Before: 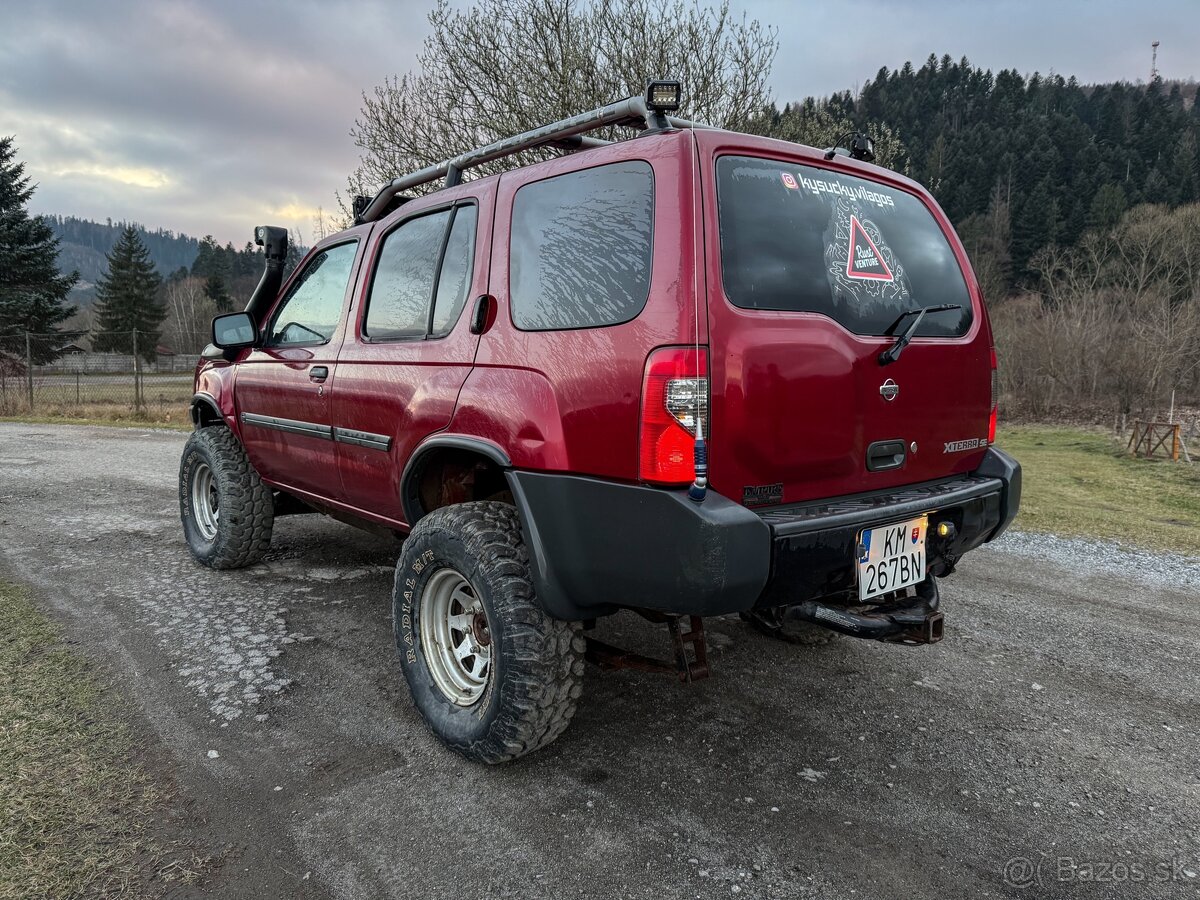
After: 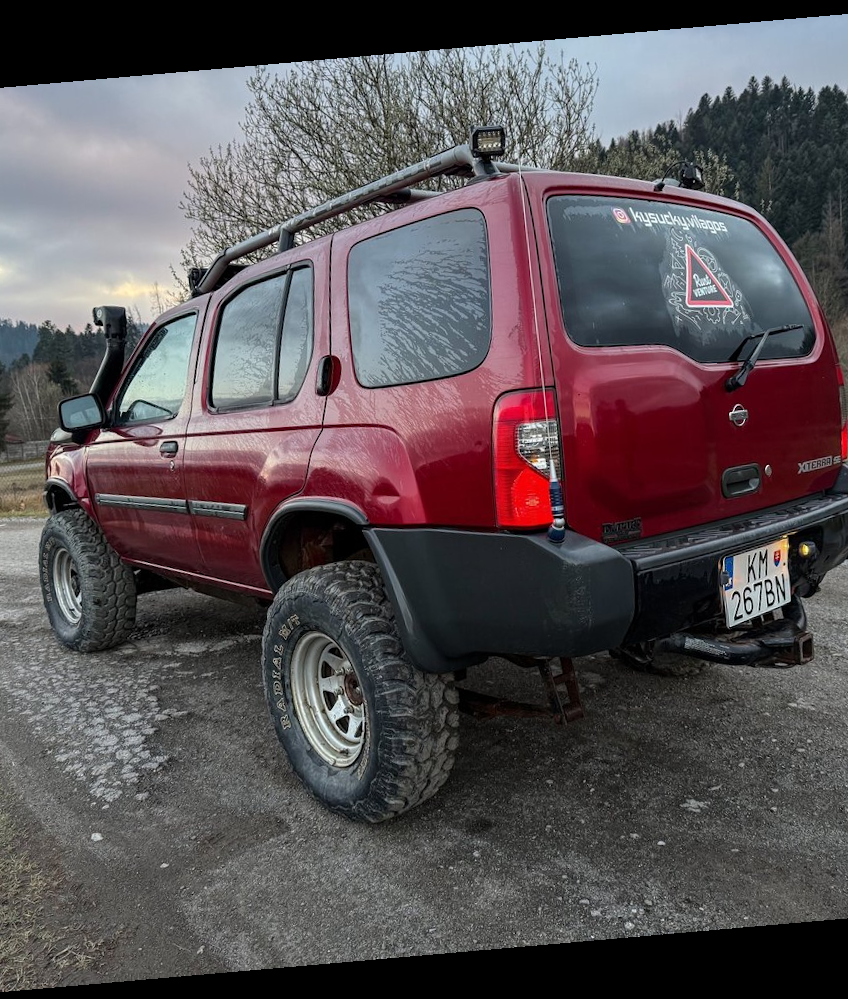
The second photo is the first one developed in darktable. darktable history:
rotate and perspective: rotation -4.98°, automatic cropping off
crop and rotate: left 14.292%, right 19.041%
